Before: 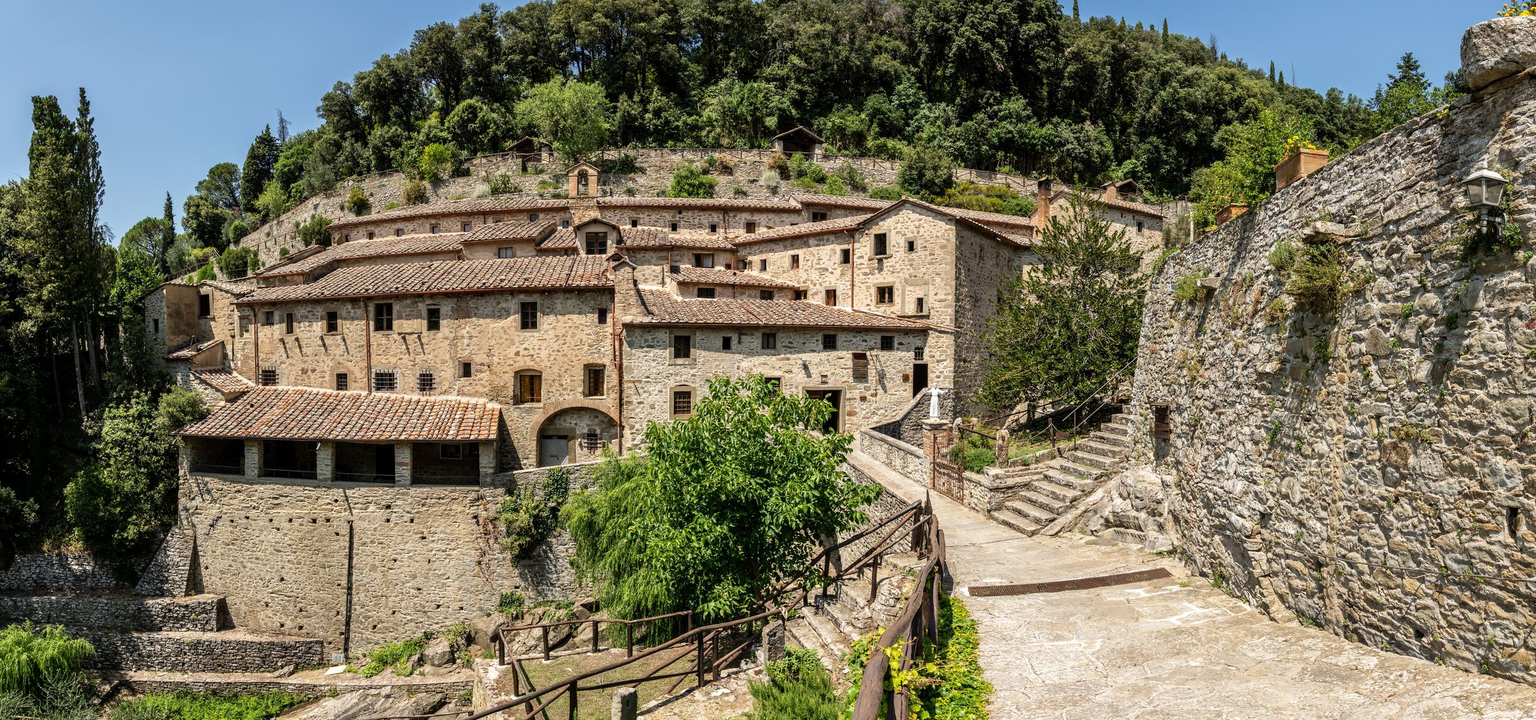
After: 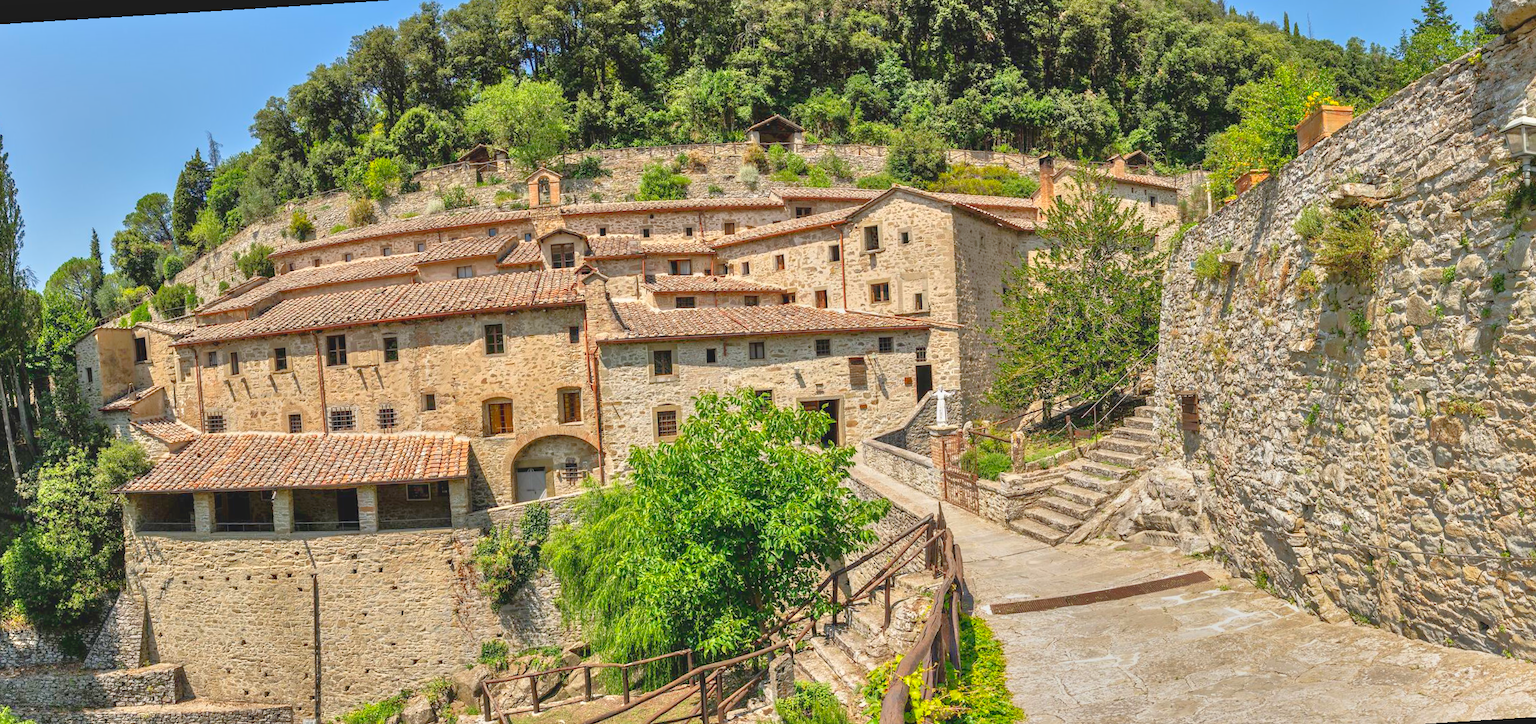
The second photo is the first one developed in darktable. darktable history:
crop and rotate: left 2.536%, right 1.107%, bottom 2.246%
rotate and perspective: rotation -3.52°, crop left 0.036, crop right 0.964, crop top 0.081, crop bottom 0.919
shadows and highlights: shadows 49, highlights -41, soften with gaussian
tone equalizer: -8 EV 2 EV, -7 EV 2 EV, -6 EV 2 EV, -5 EV 2 EV, -4 EV 2 EV, -3 EV 1.5 EV, -2 EV 1 EV, -1 EV 0.5 EV
contrast brightness saturation: contrast -0.19, saturation 0.19
